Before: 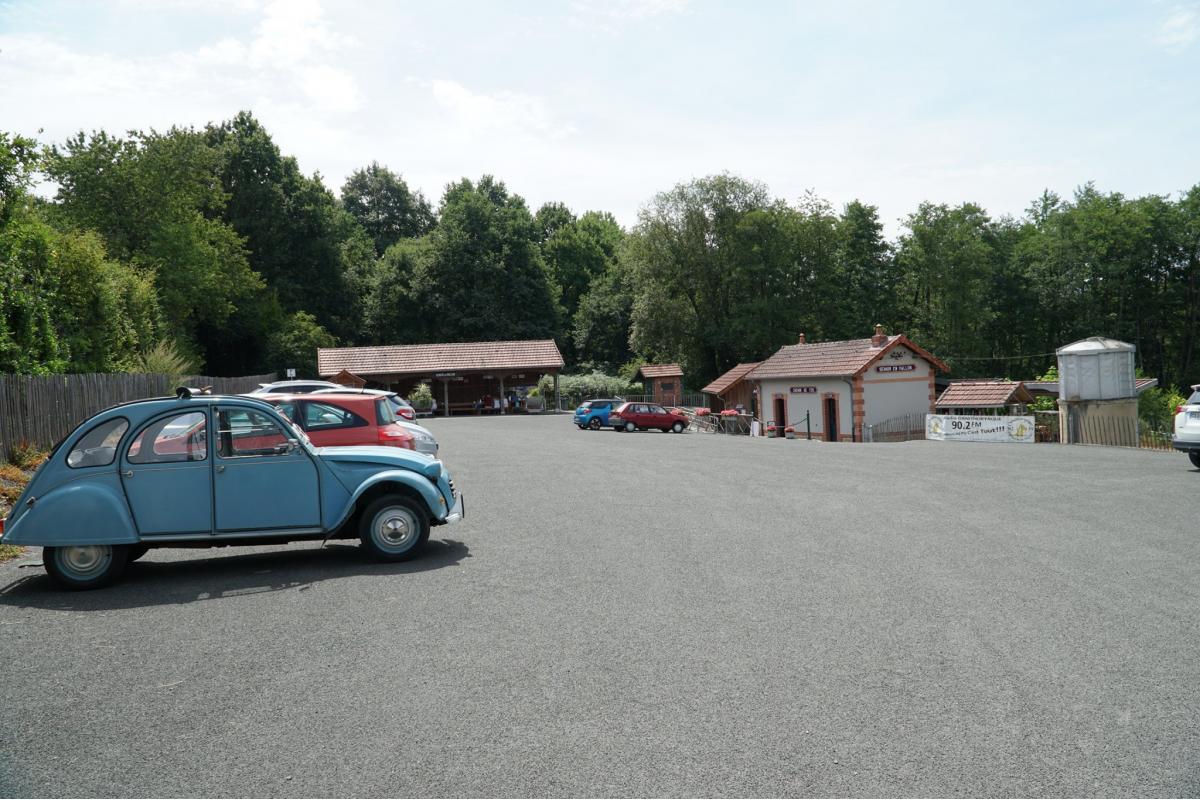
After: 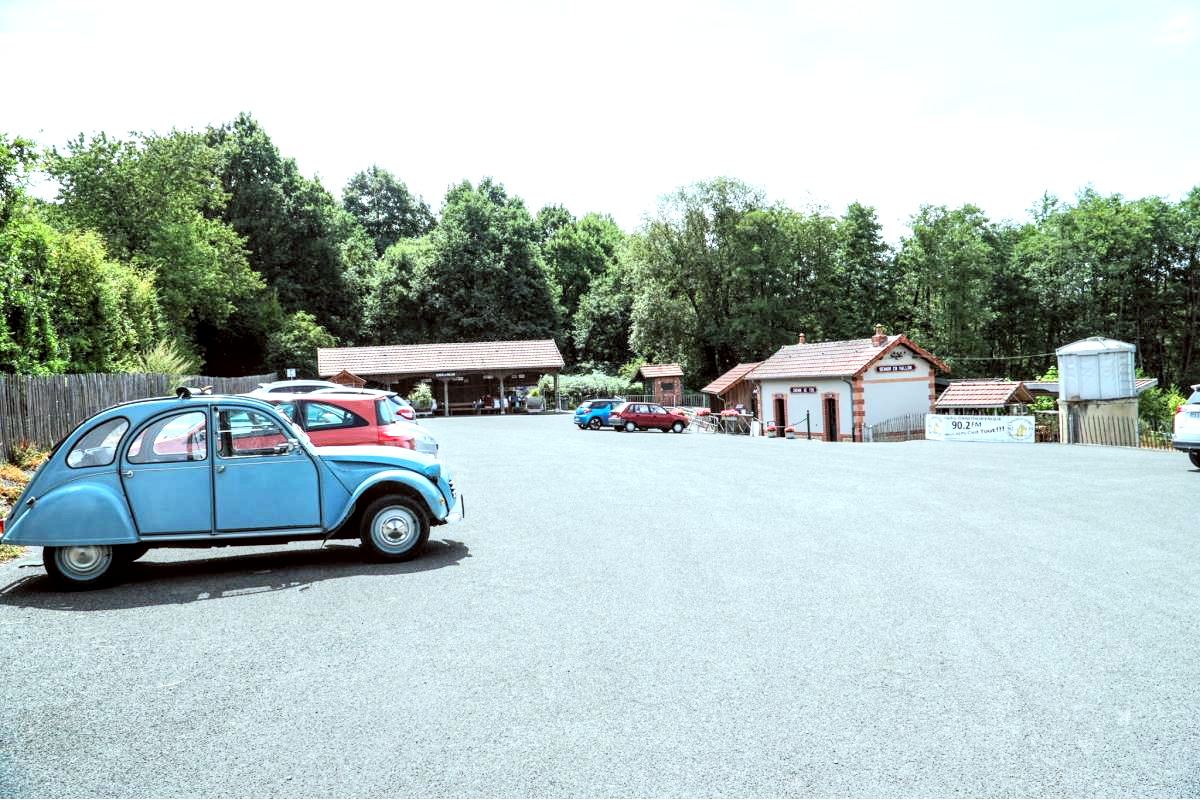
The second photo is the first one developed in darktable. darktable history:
color correction: highlights a* -4.98, highlights b* -3.76, shadows a* 3.83, shadows b* 4.08
exposure: black level correction 0, exposure 1 EV, compensate exposure bias true, compensate highlight preservation false
white balance: red 0.98, blue 1.034
local contrast: highlights 59%, detail 145%
tone curve: curves: ch0 [(0, 0) (0.082, 0.02) (0.129, 0.078) (0.275, 0.301) (0.67, 0.809) (1, 1)], color space Lab, linked channels, preserve colors none
